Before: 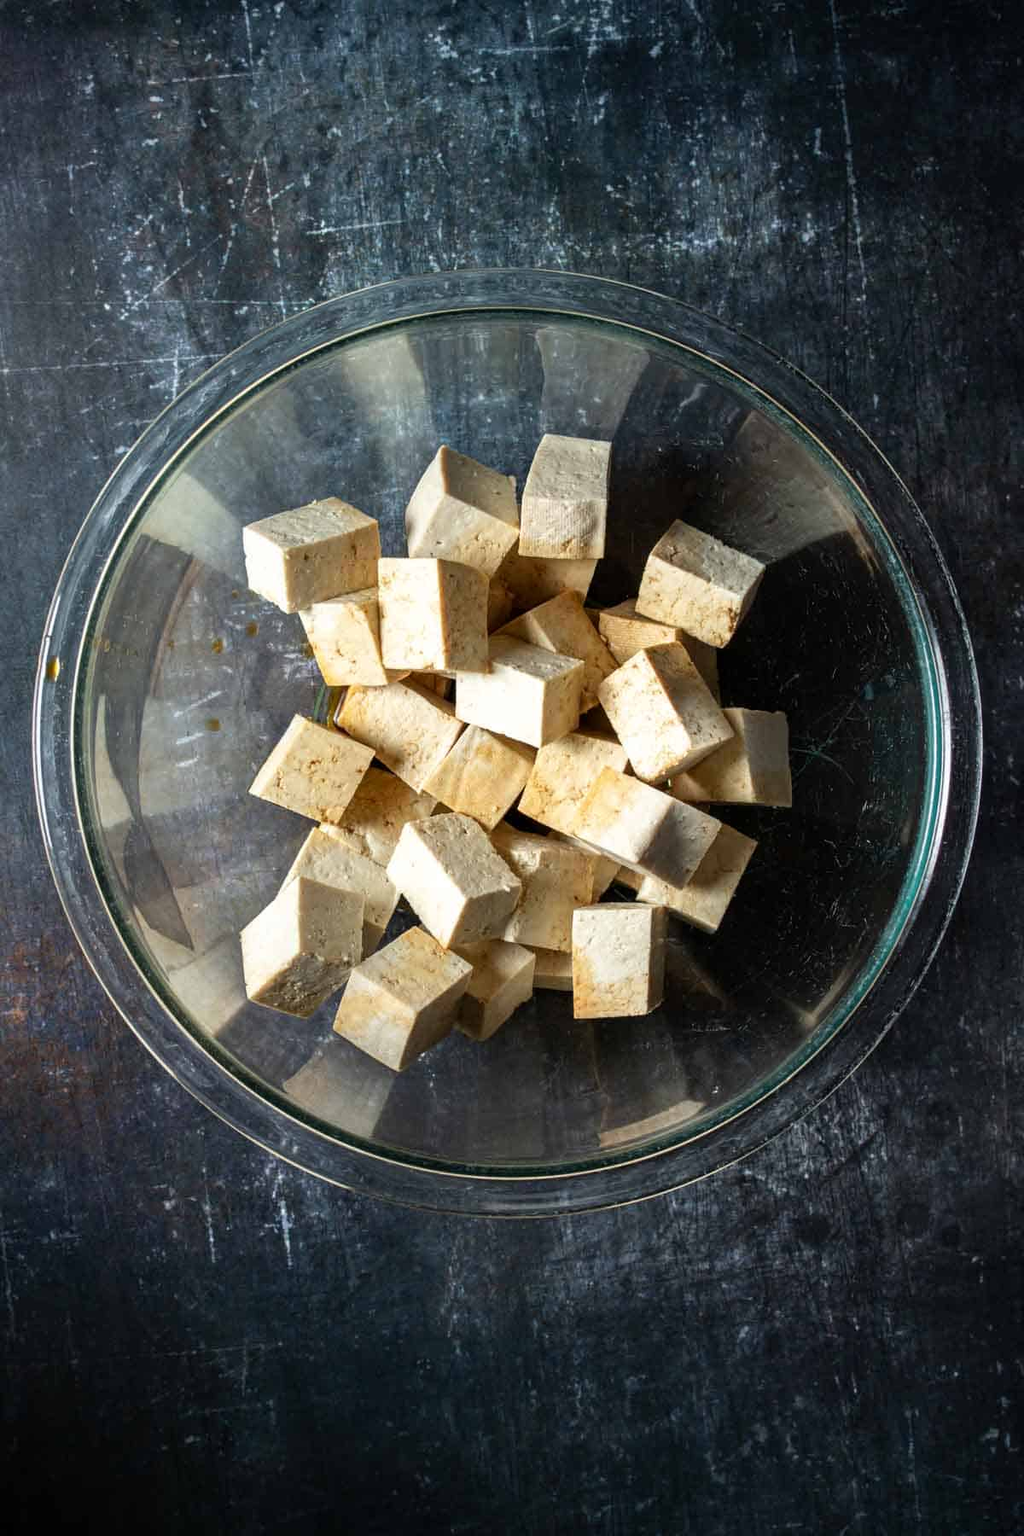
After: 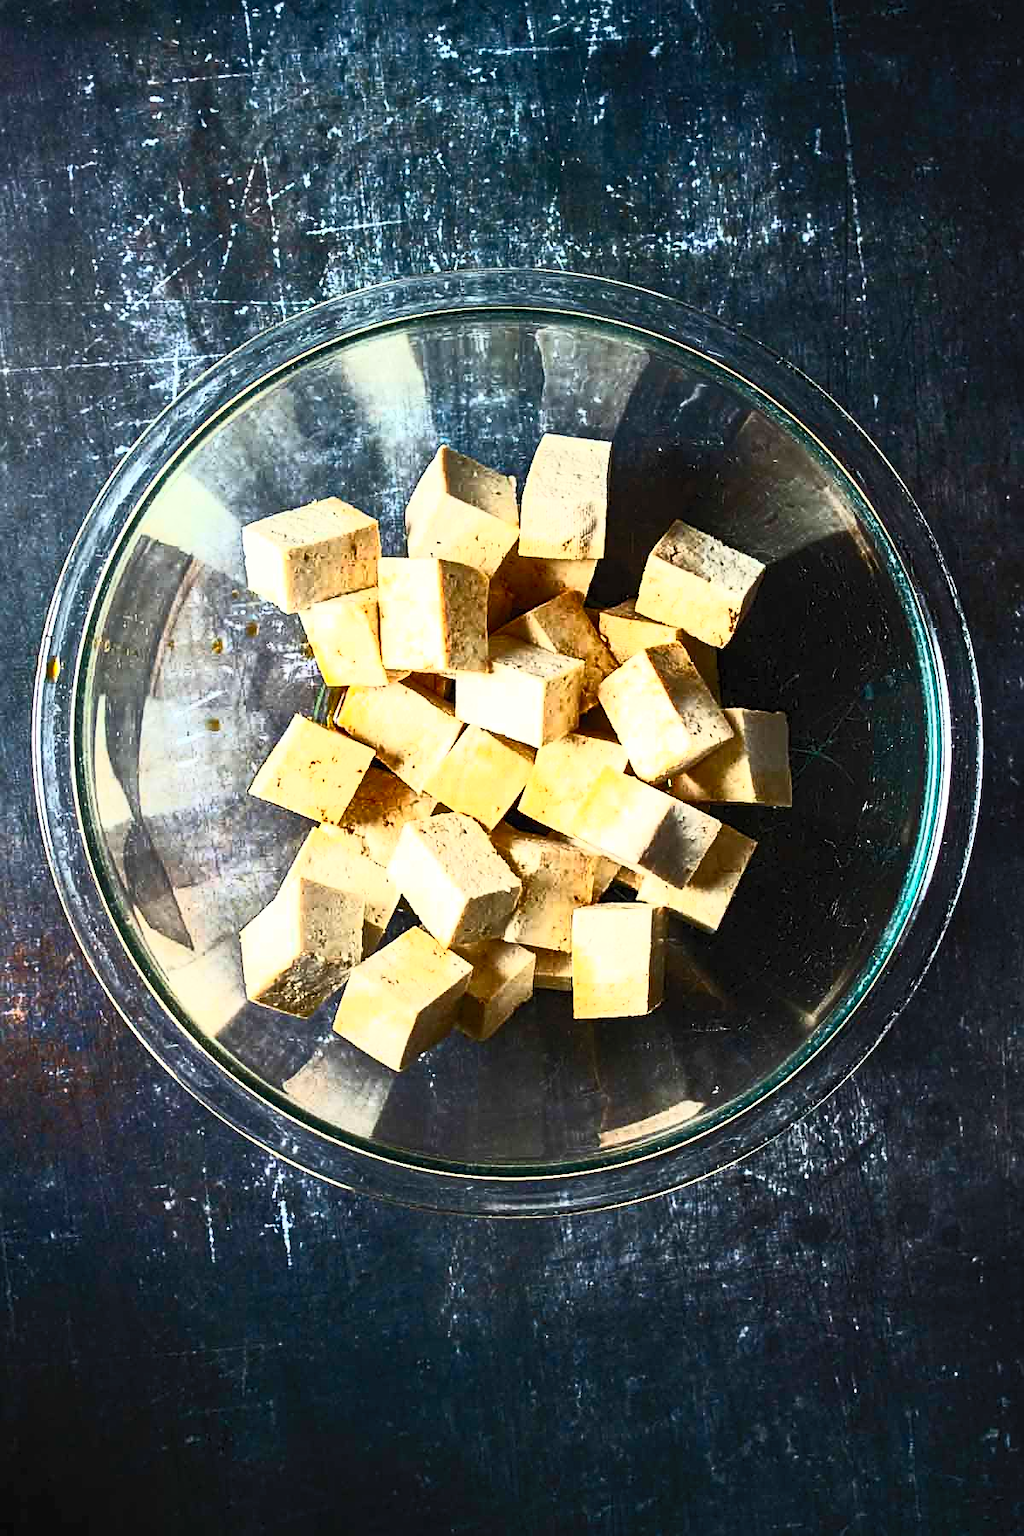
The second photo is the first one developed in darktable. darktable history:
contrast brightness saturation: contrast 0.845, brightness 0.61, saturation 0.583
sharpen: on, module defaults
